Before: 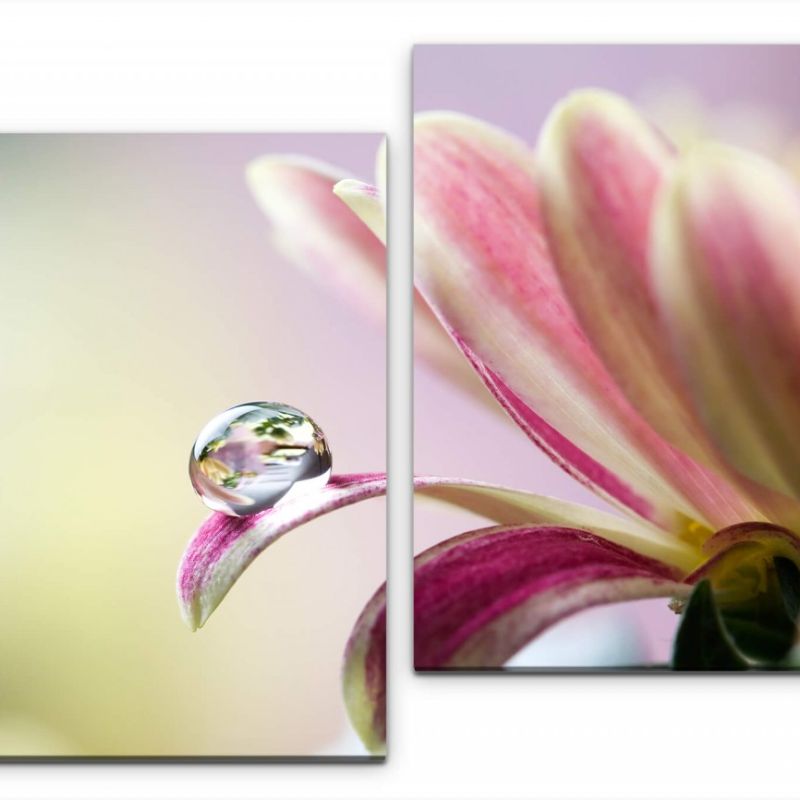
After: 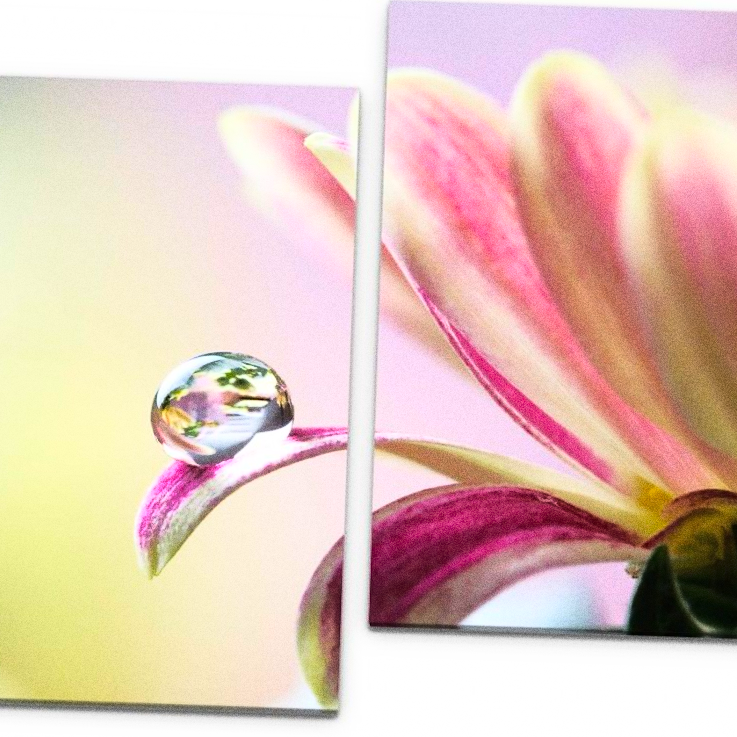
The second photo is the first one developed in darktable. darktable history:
grain: coarseness 0.09 ISO, strength 40%
shadows and highlights: shadows 30
crop and rotate: angle -1.96°, left 3.097%, top 4.154%, right 1.586%, bottom 0.529%
base curve: curves: ch0 [(0, 0) (0.028, 0.03) (0.121, 0.232) (0.46, 0.748) (0.859, 0.968) (1, 1)]
